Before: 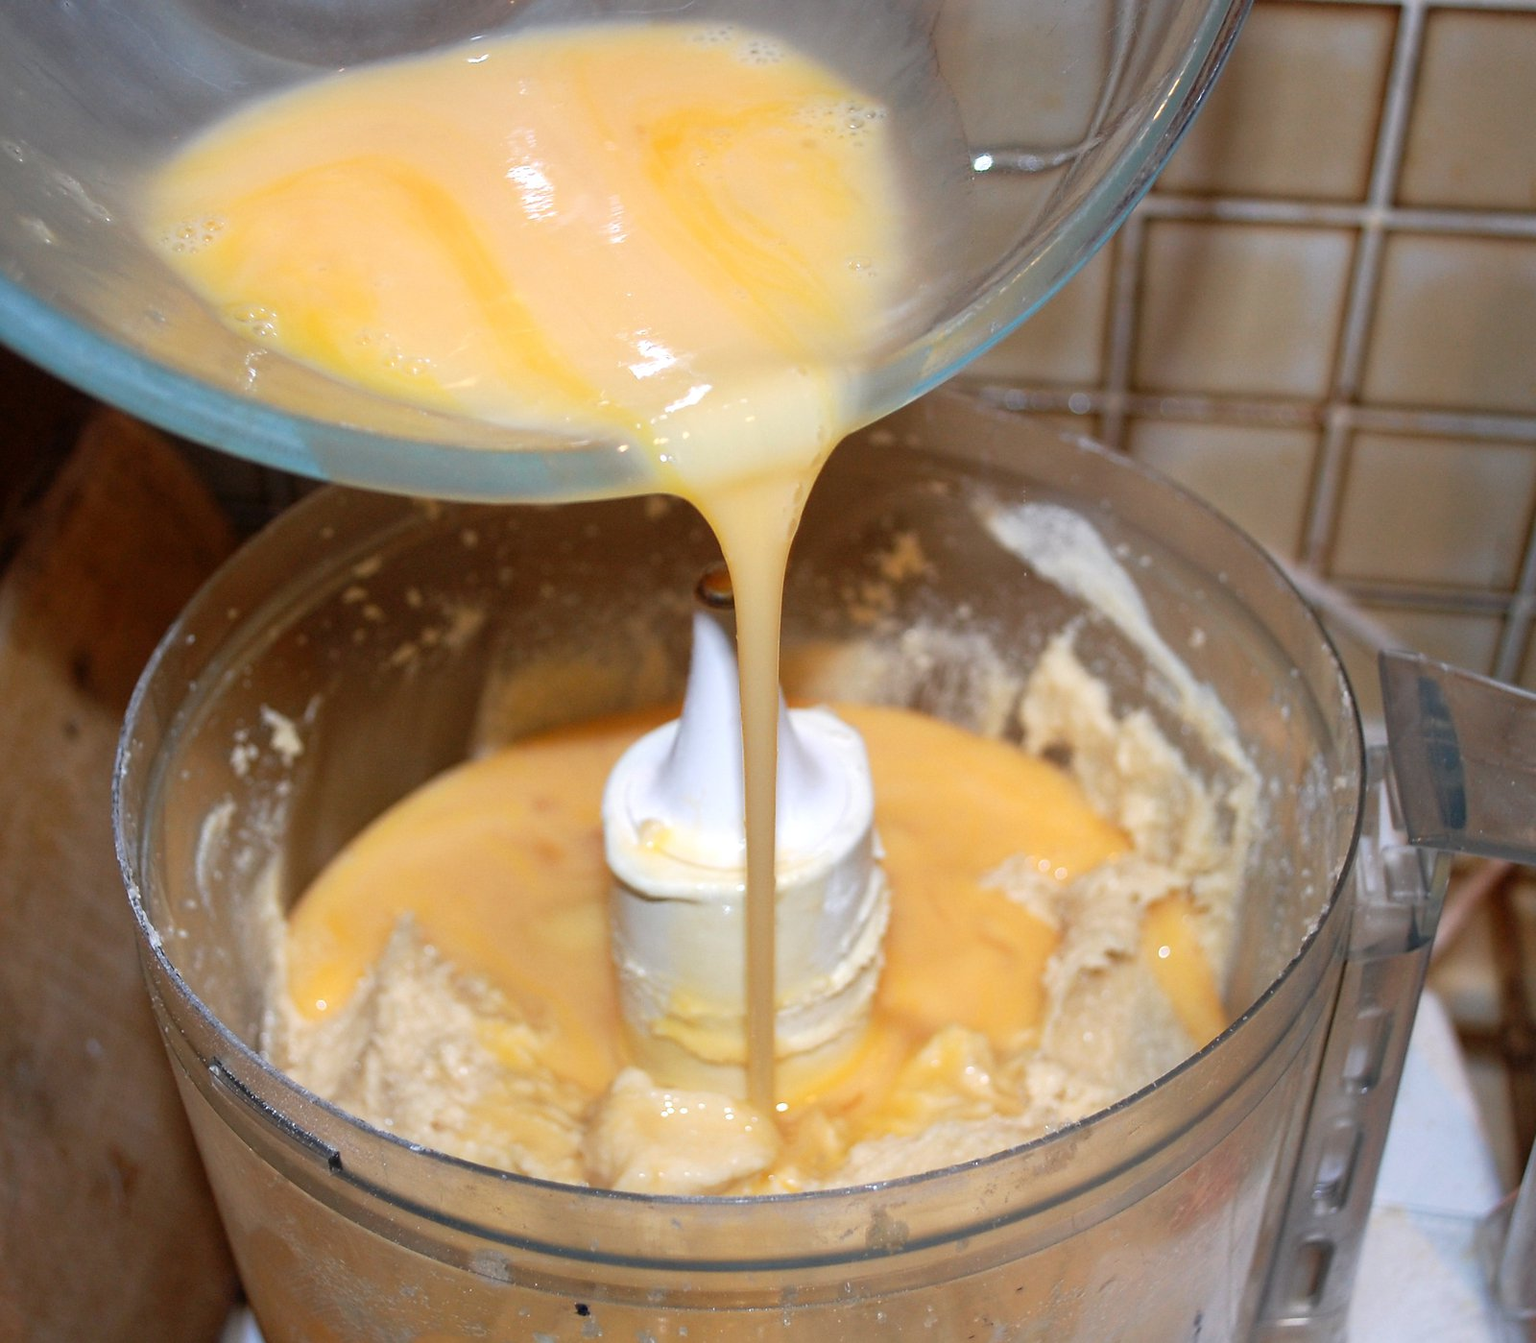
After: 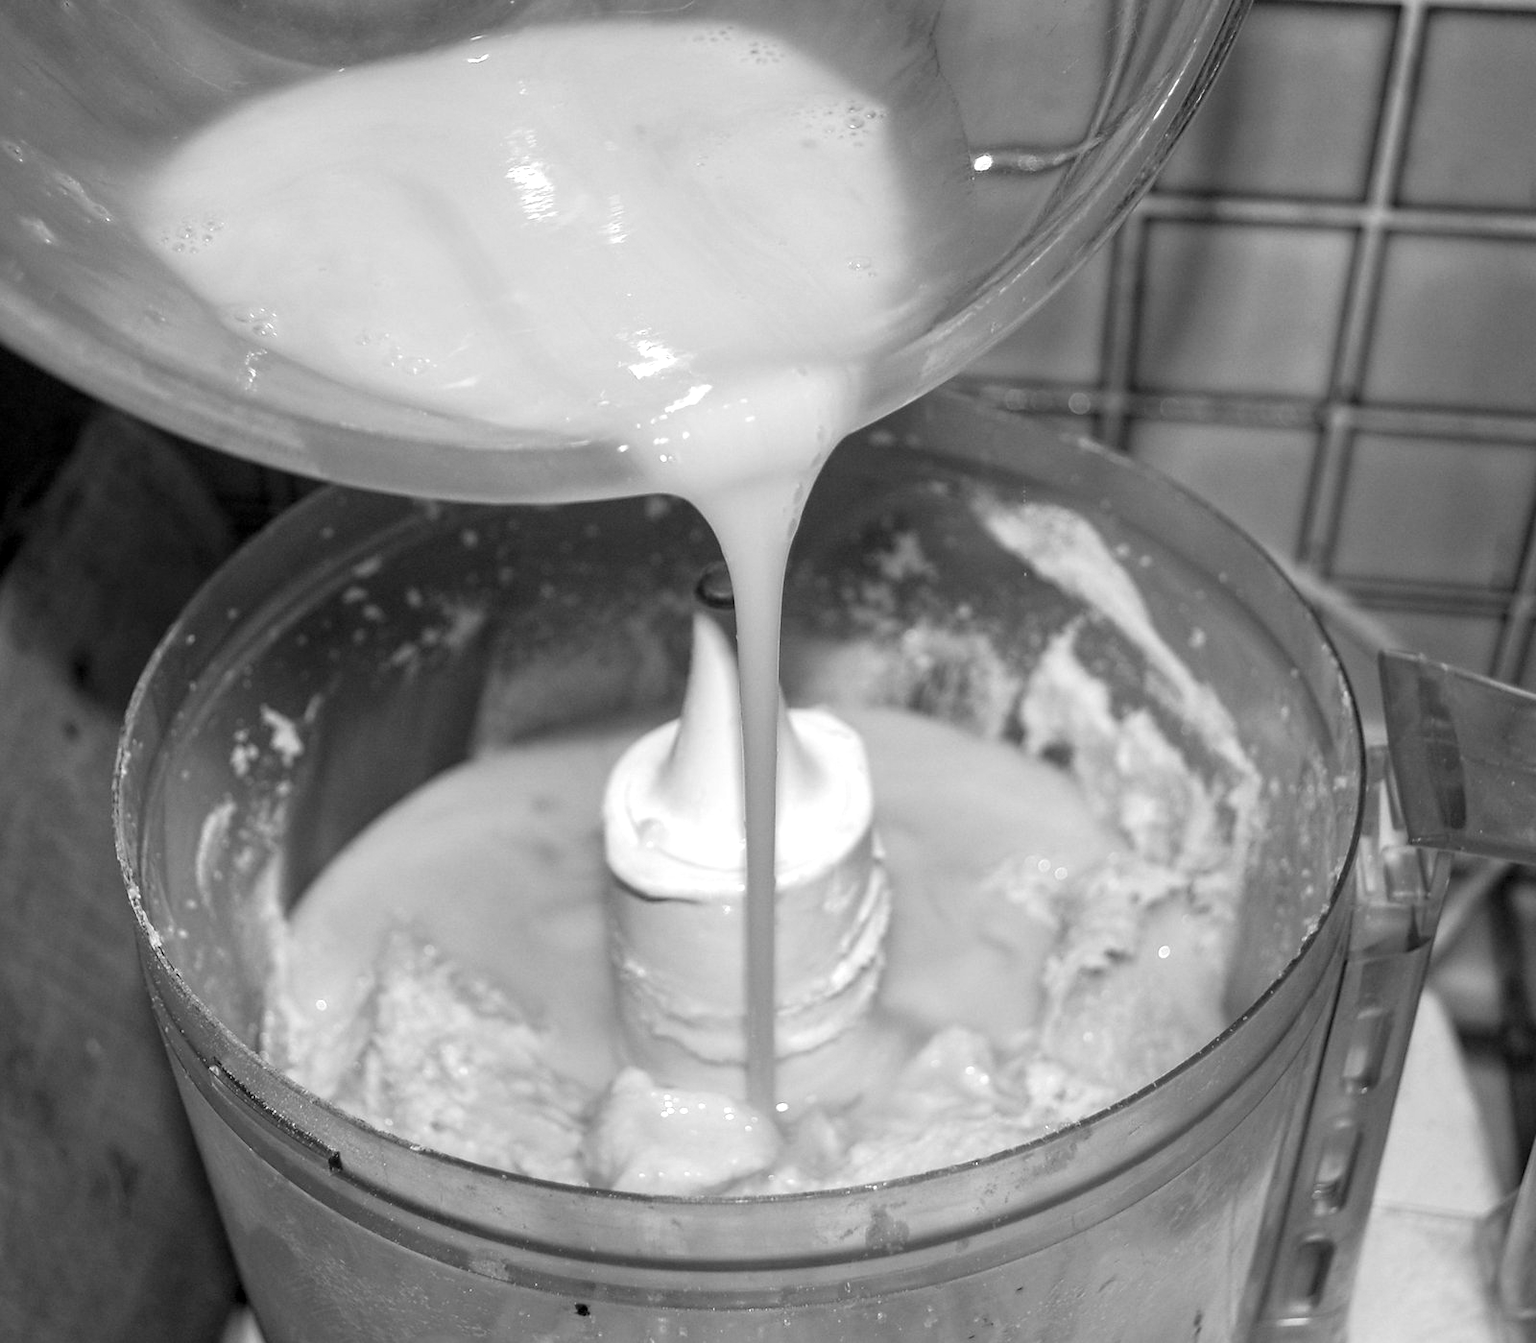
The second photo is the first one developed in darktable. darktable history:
monochrome: on, module defaults
local contrast: detail 130%
